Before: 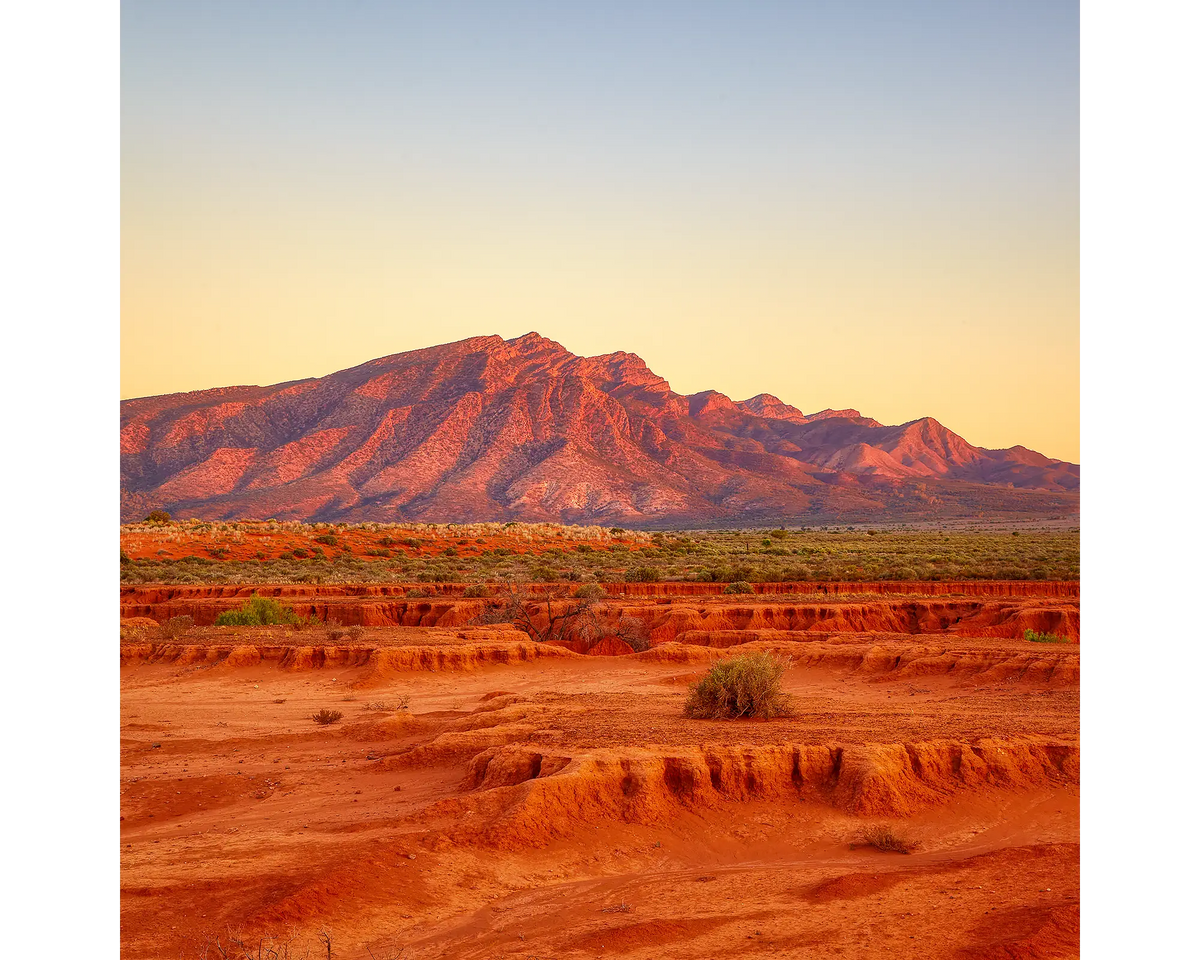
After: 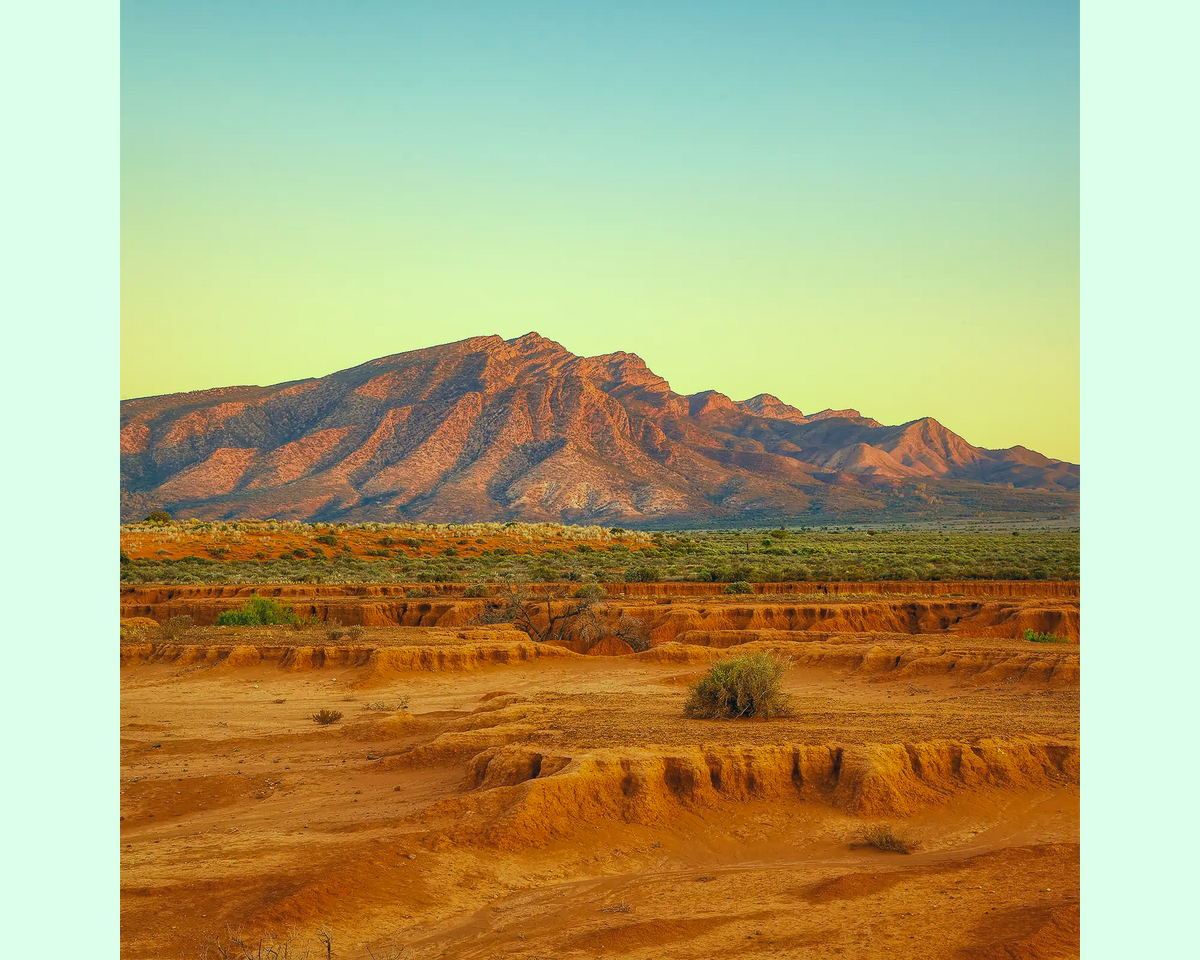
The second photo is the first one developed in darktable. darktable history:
color correction: highlights a* -19.87, highlights b* 9.8, shadows a* -20.55, shadows b* -11.29
